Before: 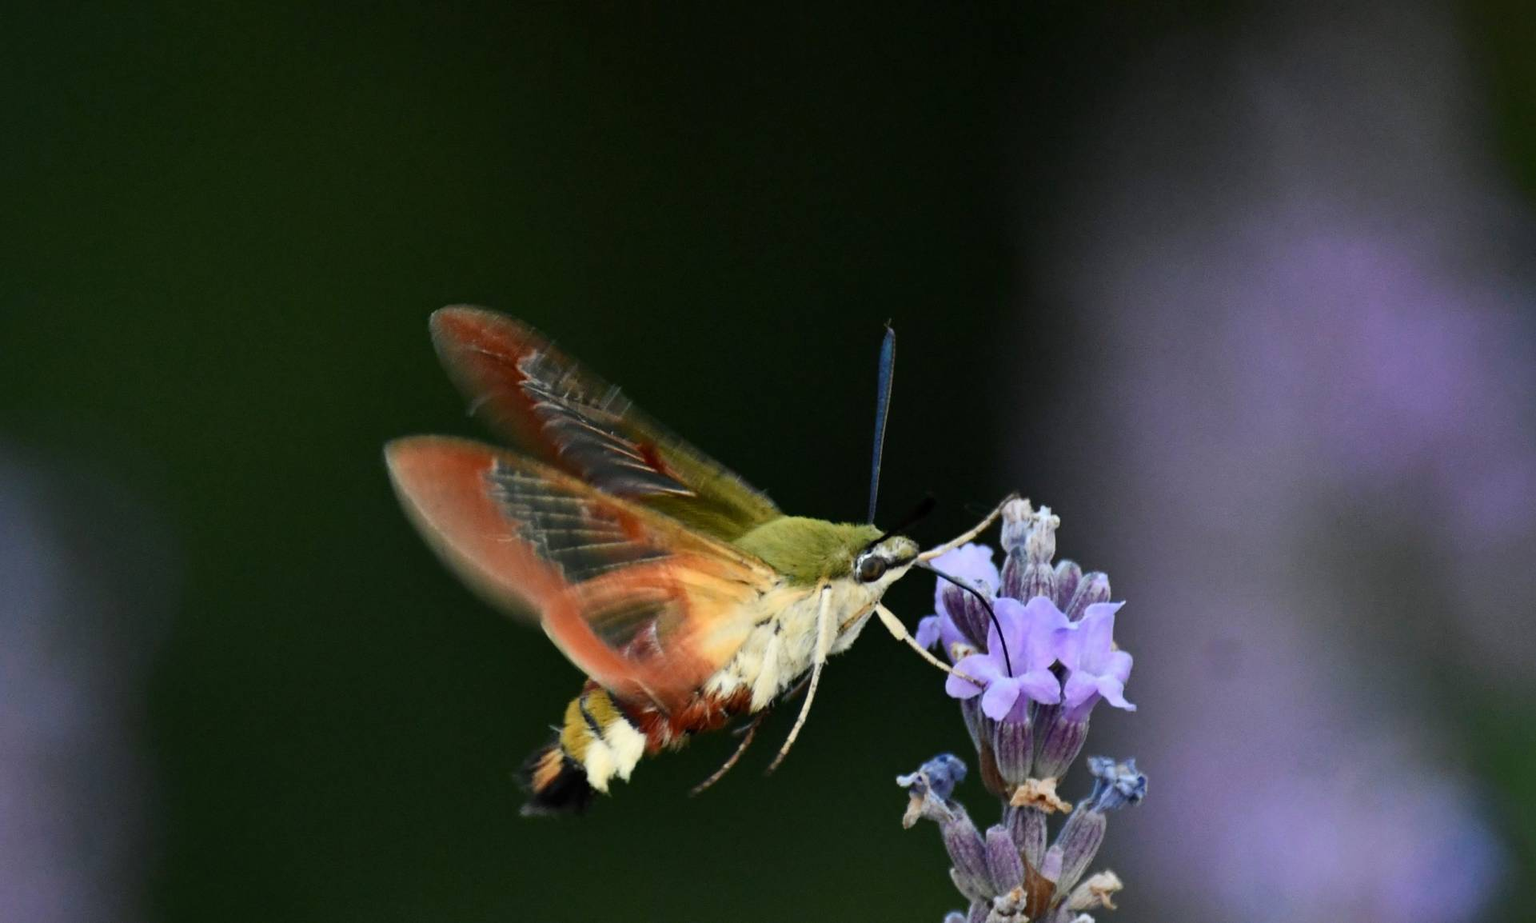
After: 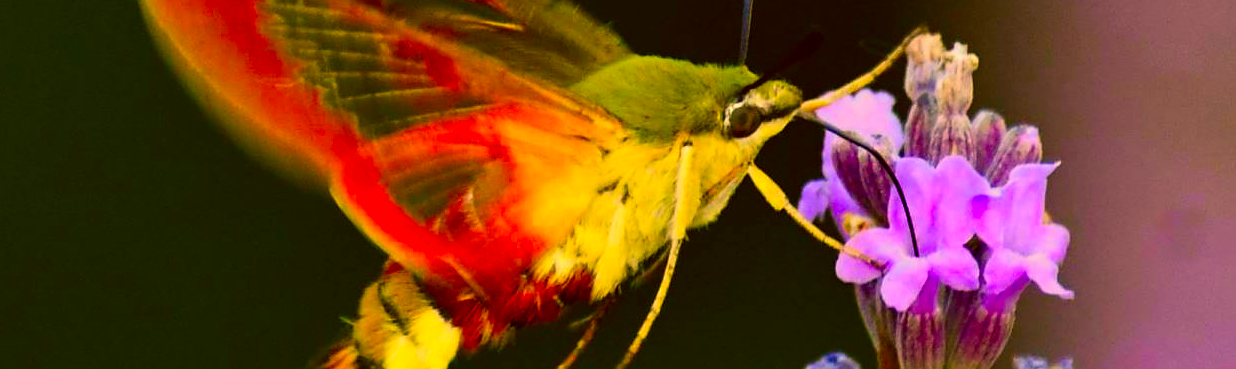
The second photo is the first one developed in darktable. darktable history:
crop: left 18.091%, top 51.13%, right 17.525%, bottom 16.85%
color correction: highlights a* 10.44, highlights b* 30.04, shadows a* 2.73, shadows b* 17.51, saturation 1.72
color balance rgb: linear chroma grading › global chroma 15%, perceptual saturation grading › global saturation 30%
sharpen: radius 1
